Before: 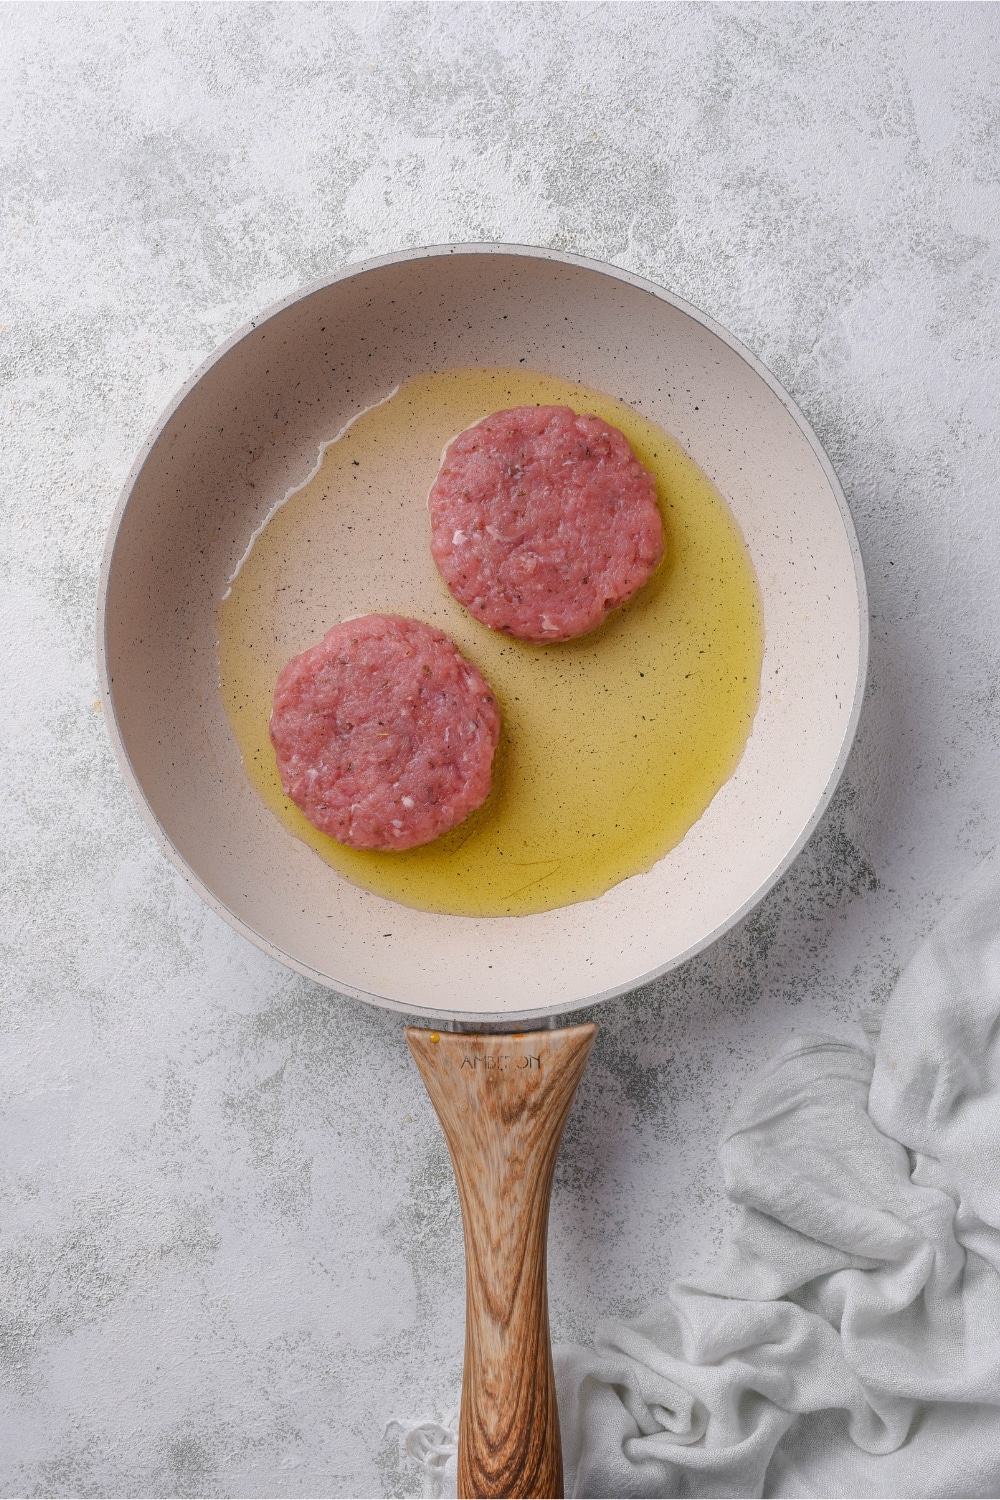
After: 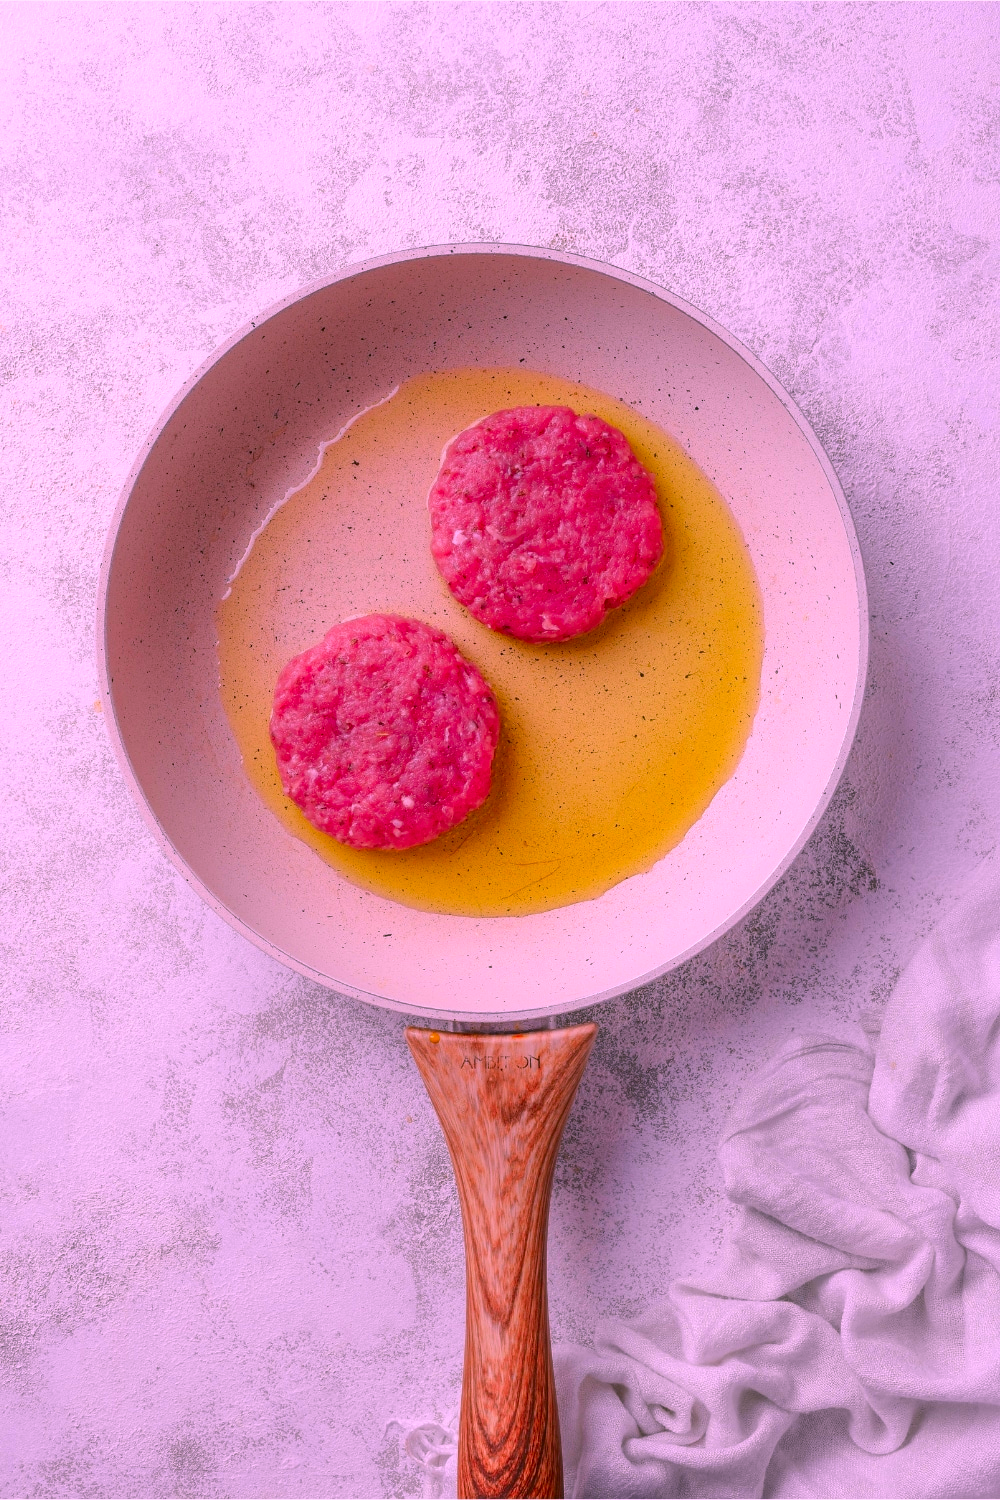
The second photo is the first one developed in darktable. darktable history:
color correction: highlights a* 19.35, highlights b* -11.75, saturation 1.69
